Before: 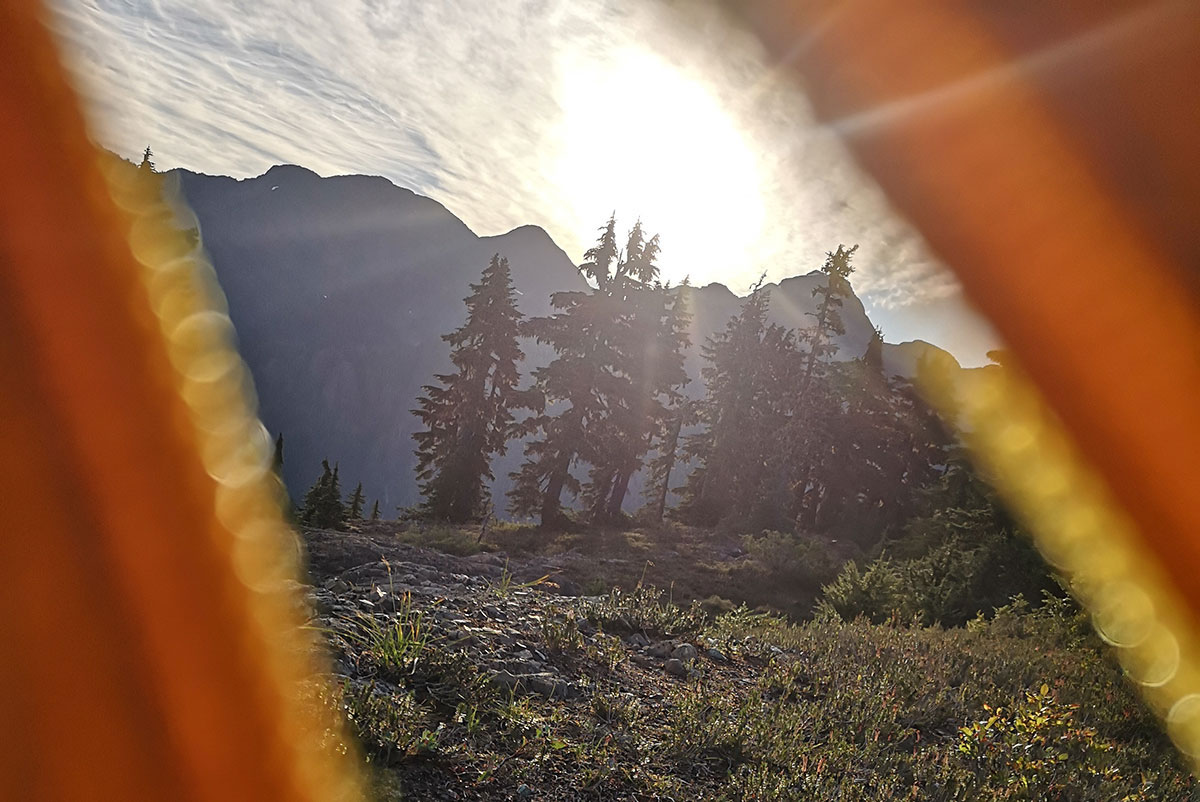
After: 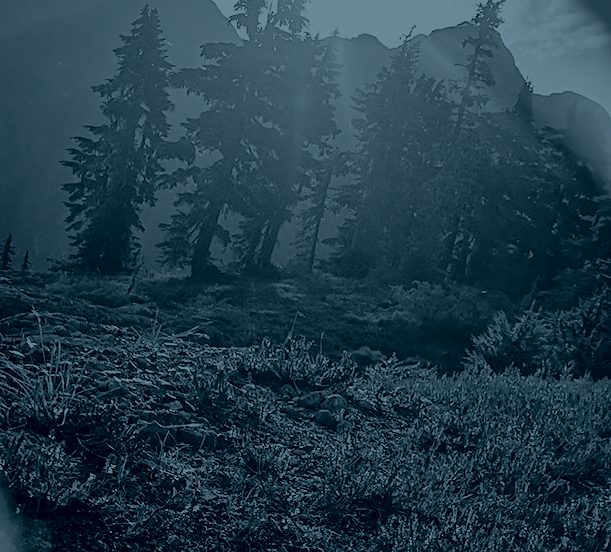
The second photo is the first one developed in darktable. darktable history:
base curve: curves: ch0 [(0, 0) (0.032, 0.037) (0.105, 0.228) (0.435, 0.76) (0.856, 0.983) (1, 1)], preserve colors none
crop and rotate: left 29.237%, top 31.152%, right 19.807%
contrast equalizer: y [[0.5, 0.5, 0.472, 0.5, 0.5, 0.5], [0.5 ×6], [0.5 ×6], [0 ×6], [0 ×6]]
colorize: hue 194.4°, saturation 29%, source mix 61.75%, lightness 3.98%, version 1
